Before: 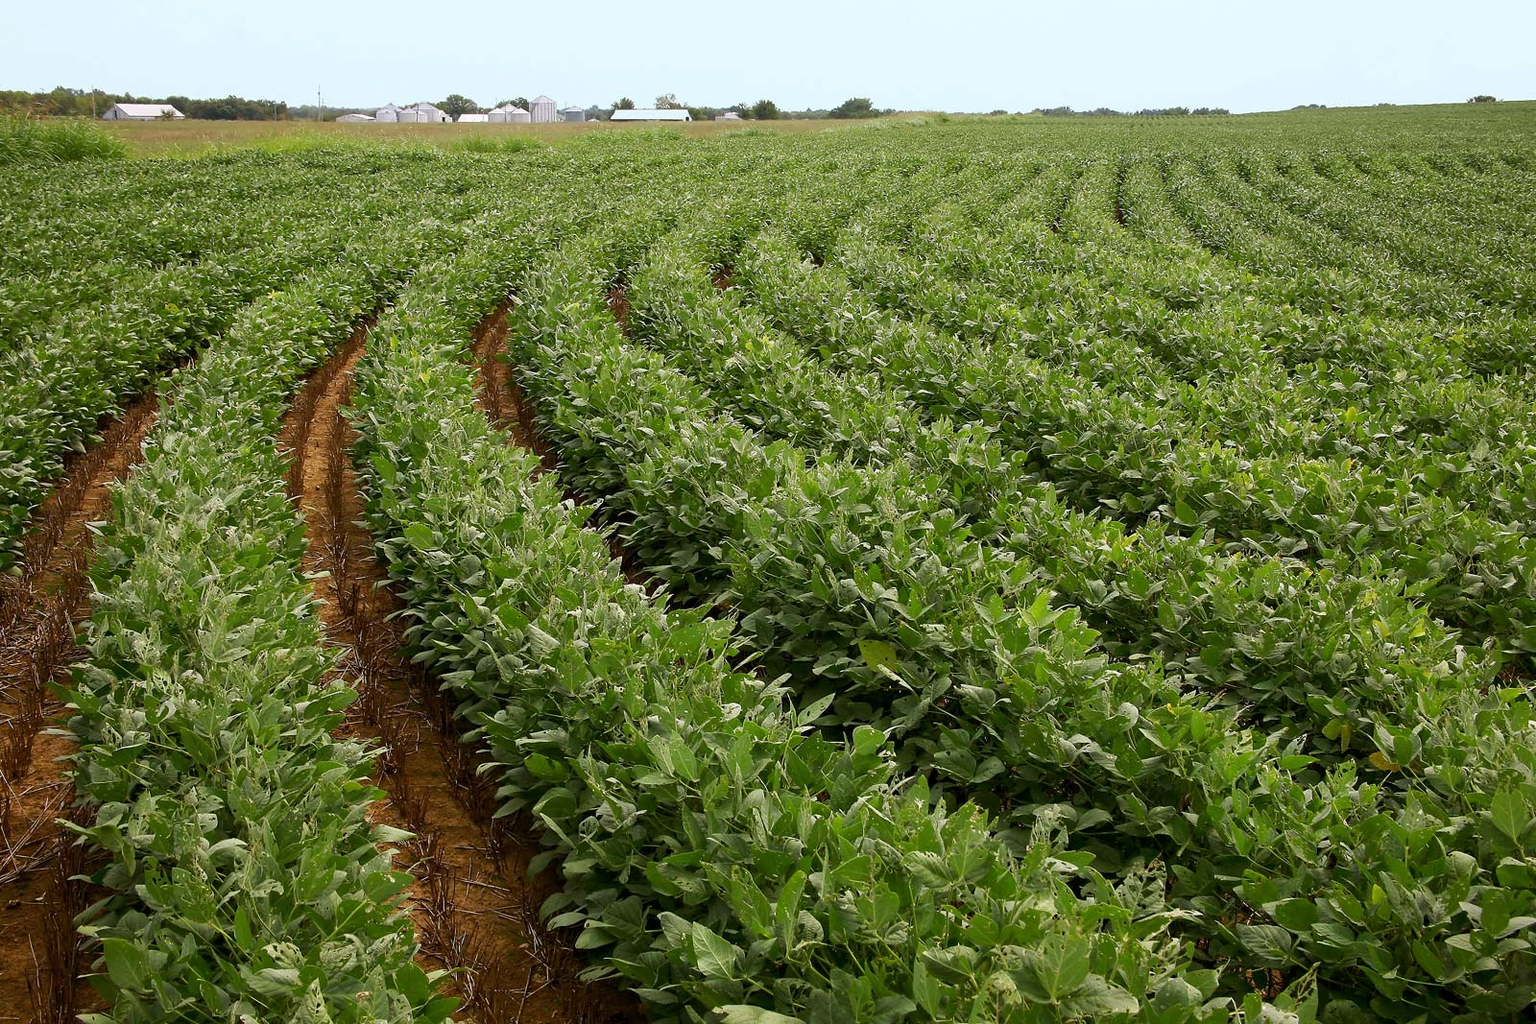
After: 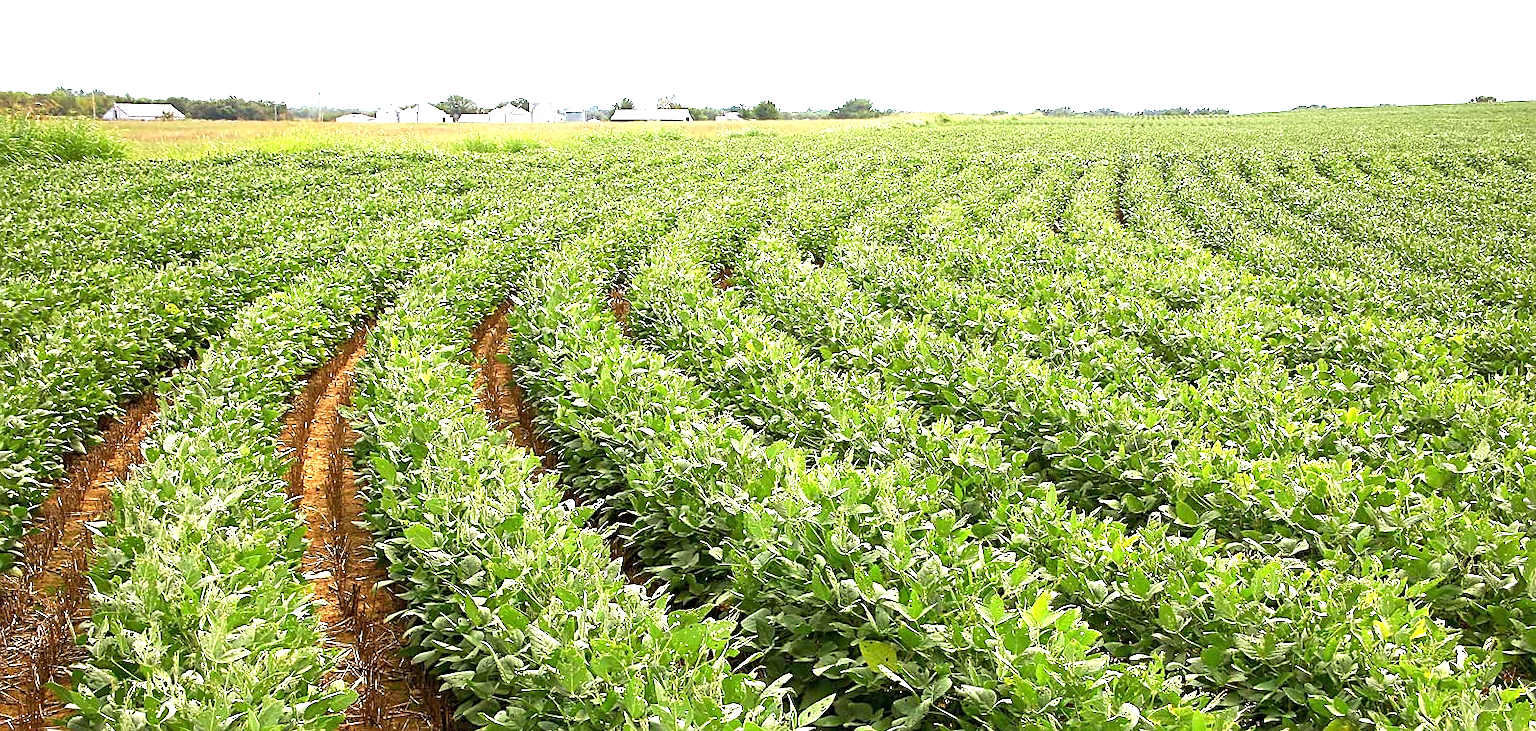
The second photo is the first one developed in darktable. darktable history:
sharpen: on, module defaults
crop: bottom 28.576%
exposure: black level correction 0, exposure 1.55 EV, compensate exposure bias true, compensate highlight preservation false
